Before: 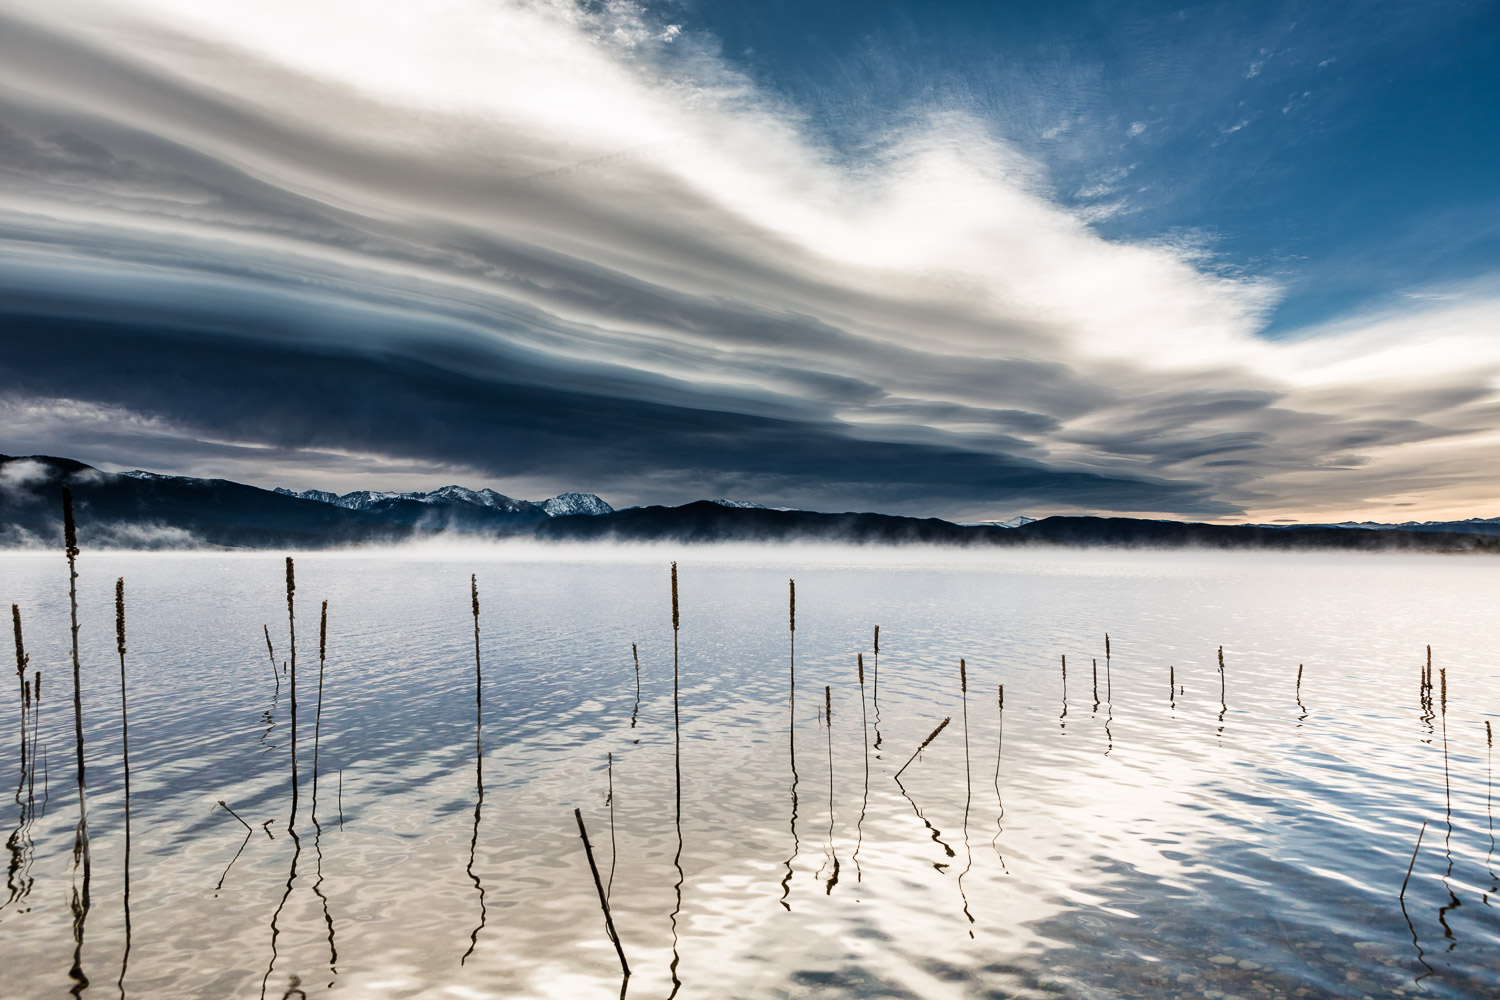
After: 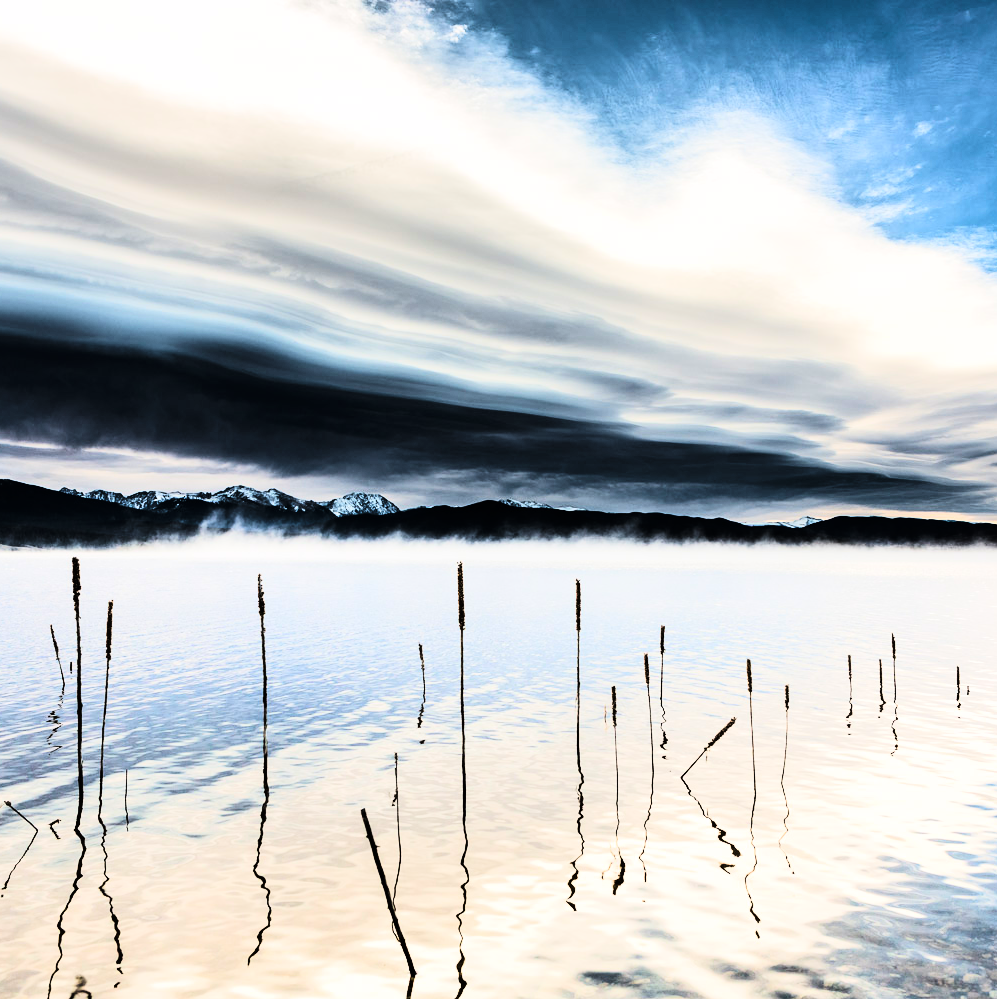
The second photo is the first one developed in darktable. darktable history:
tone curve: curves: ch0 [(0, 0) (0.16, 0.055) (0.506, 0.762) (1, 1.024)], color space Lab, linked channels, preserve colors none
crop and rotate: left 14.324%, right 19.169%
color correction: highlights b* -0.008, saturation 0.989
